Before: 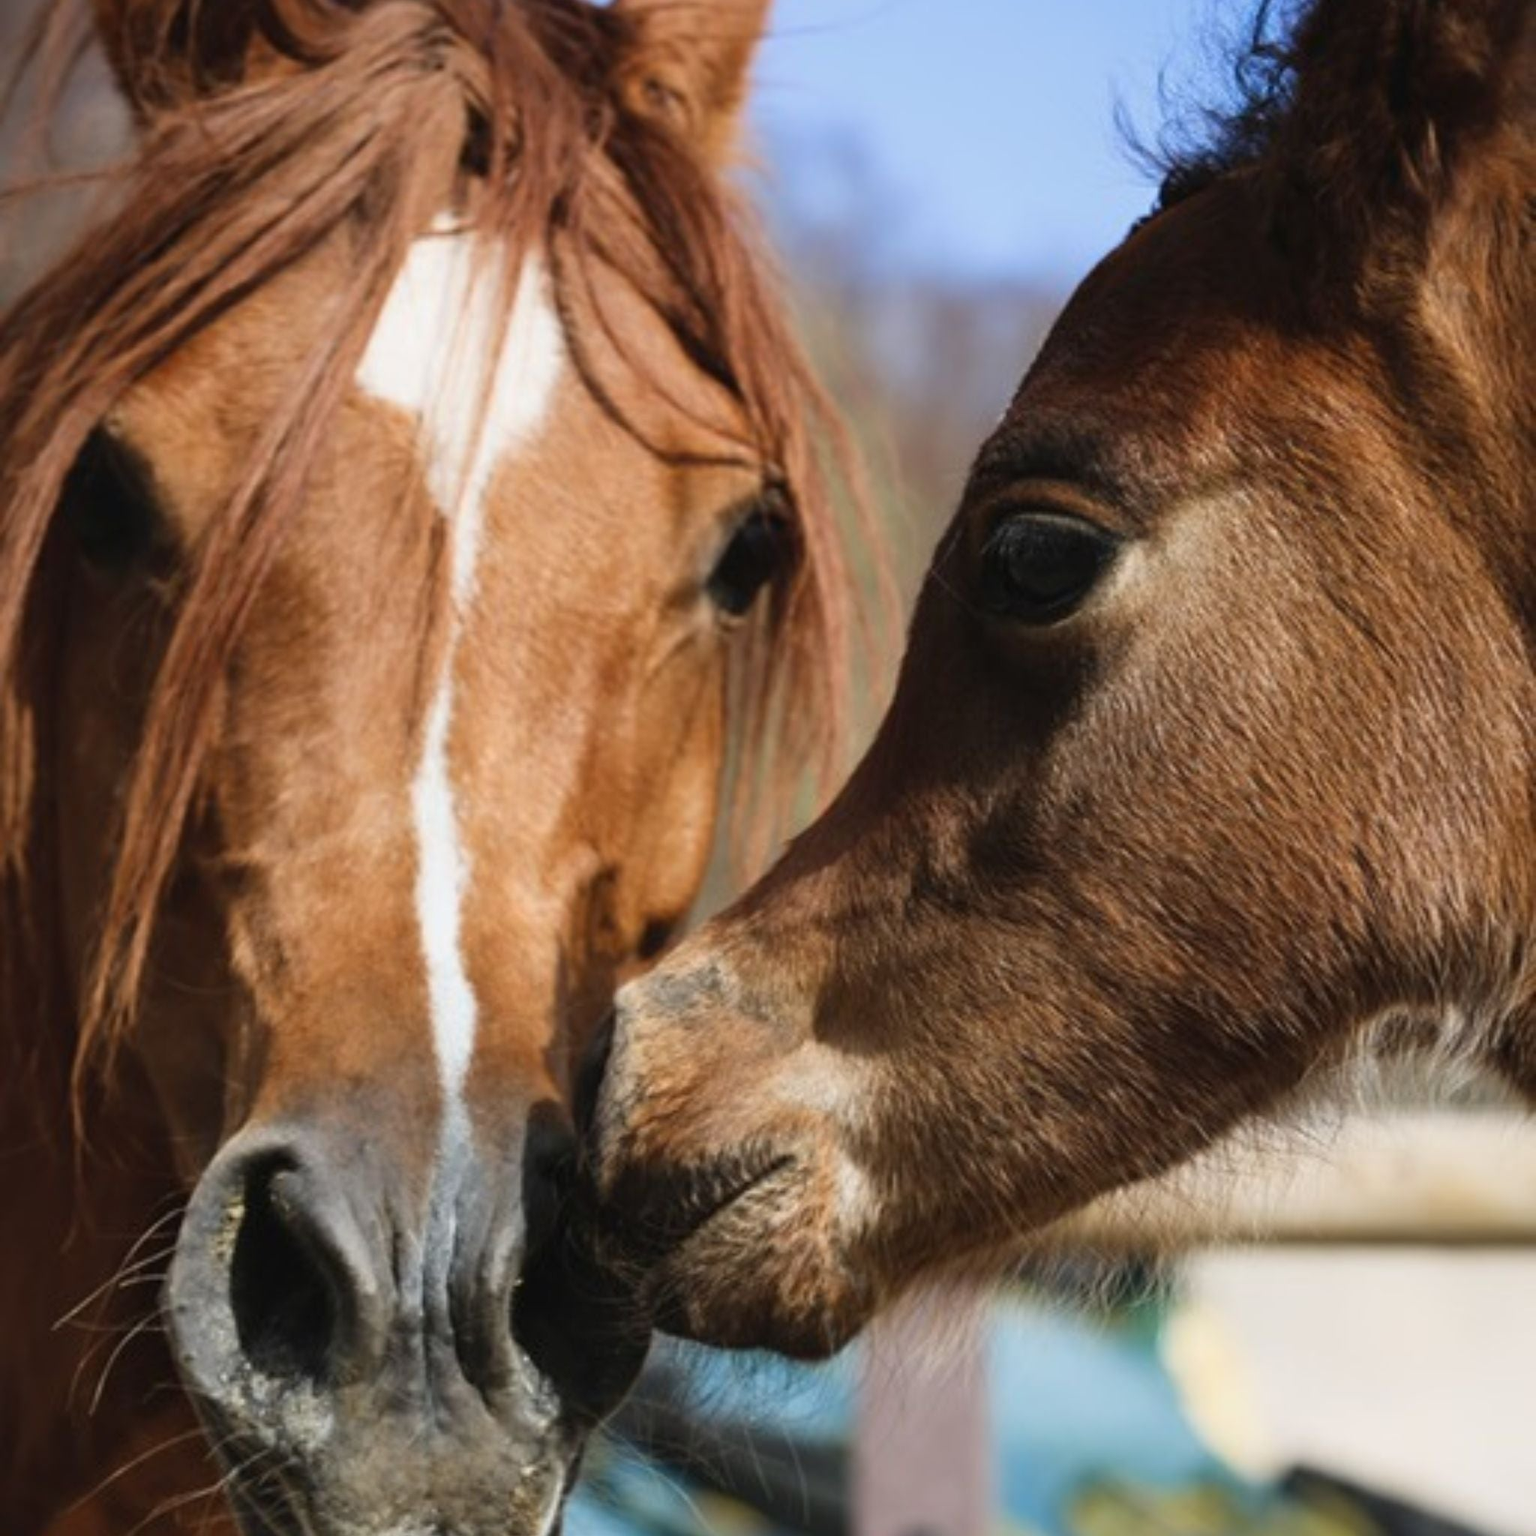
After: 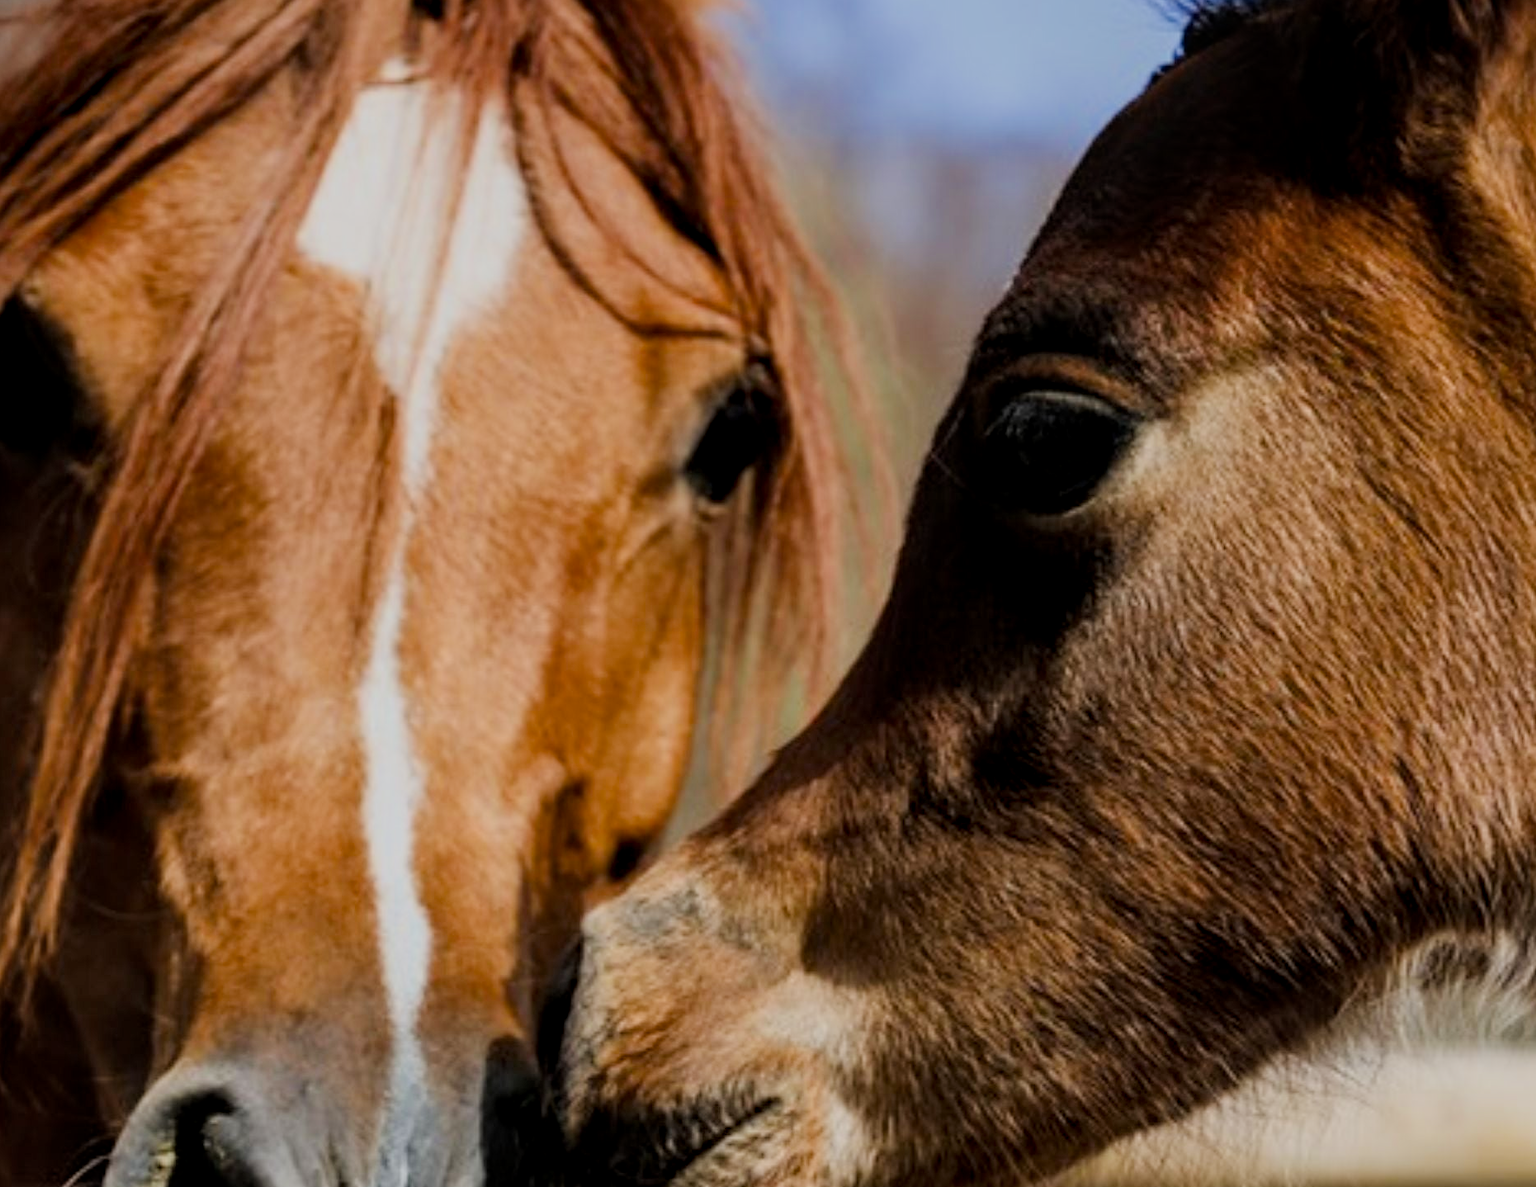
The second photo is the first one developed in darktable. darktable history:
local contrast: on, module defaults
crop: left 5.596%, top 10.314%, right 3.534%, bottom 19.395%
filmic rgb: black relative exposure -7.15 EV, white relative exposure 5.36 EV, hardness 3.02
color balance rgb: linear chroma grading › shadows -8%, linear chroma grading › global chroma 10%, perceptual saturation grading › global saturation 2%, perceptual saturation grading › highlights -2%, perceptual saturation grading › mid-tones 4%, perceptual saturation grading › shadows 8%, perceptual brilliance grading › global brilliance 2%, perceptual brilliance grading › highlights -4%, global vibrance 16%, saturation formula JzAzBz (2021)
